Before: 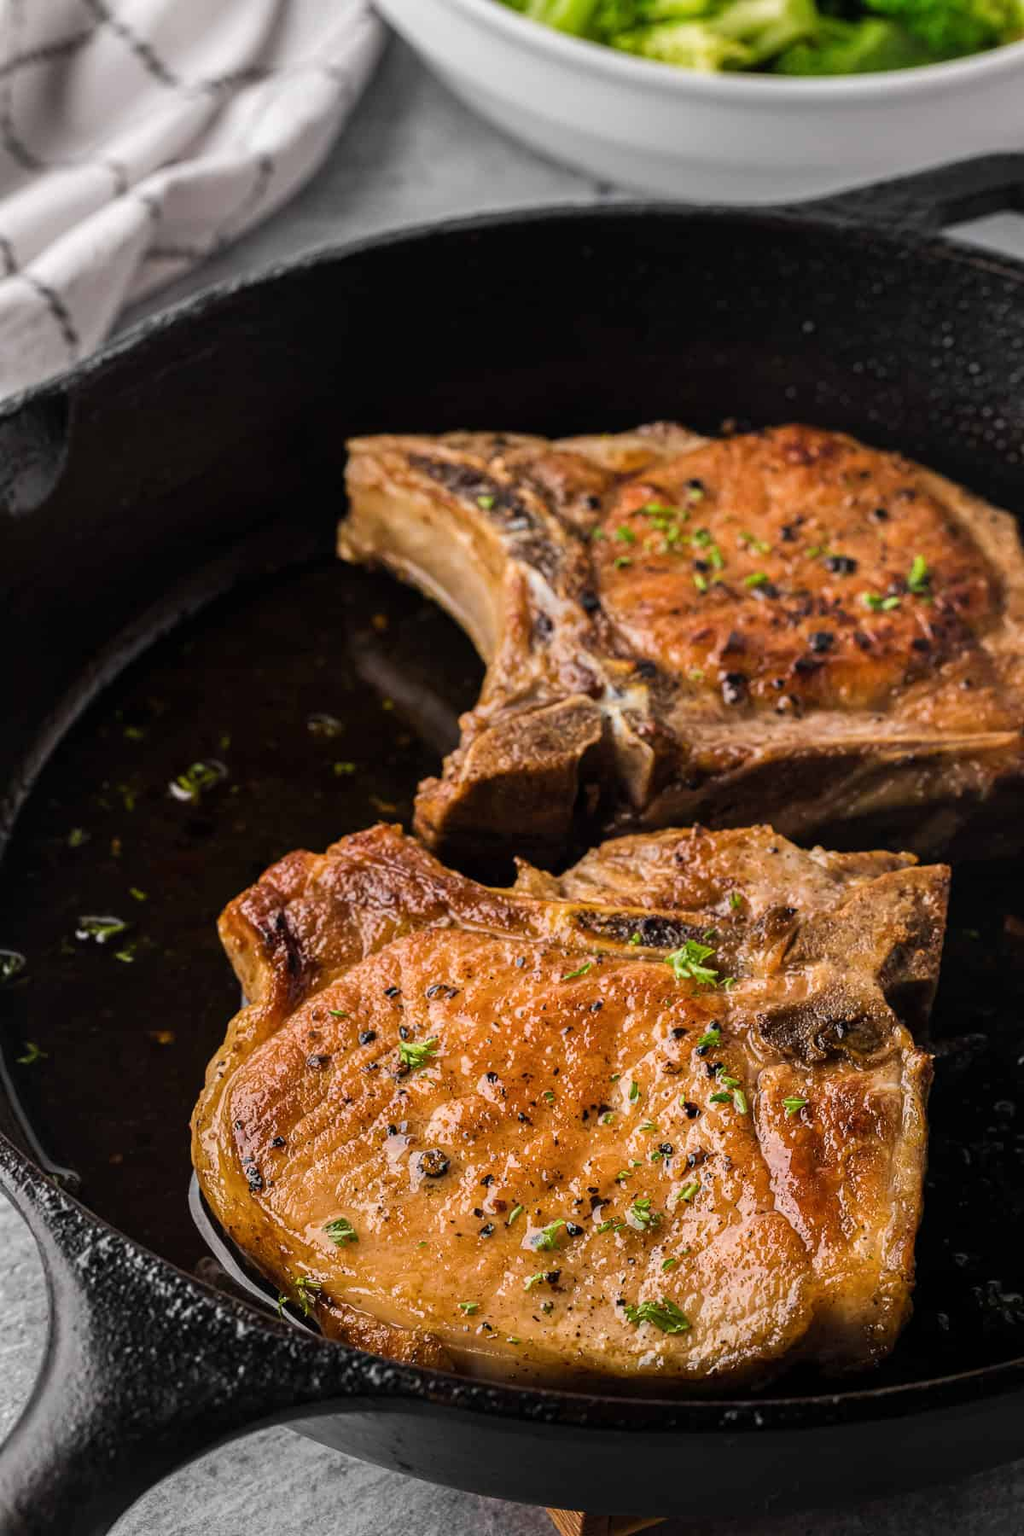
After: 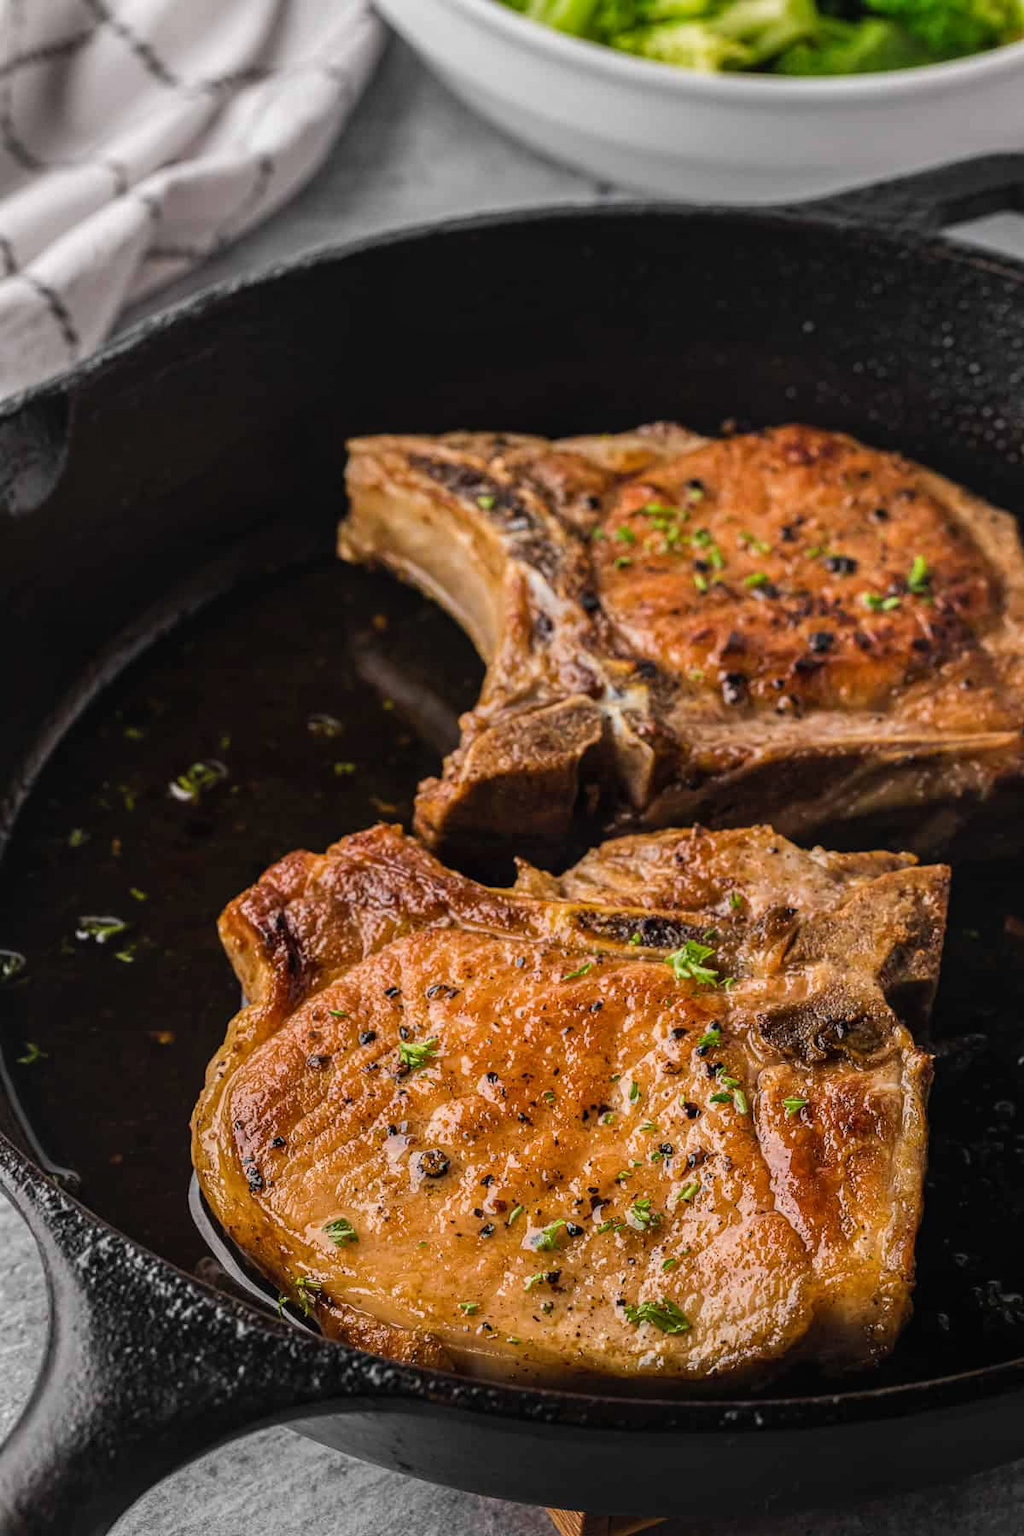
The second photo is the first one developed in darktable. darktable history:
local contrast: detail 110%
white balance: emerald 1
